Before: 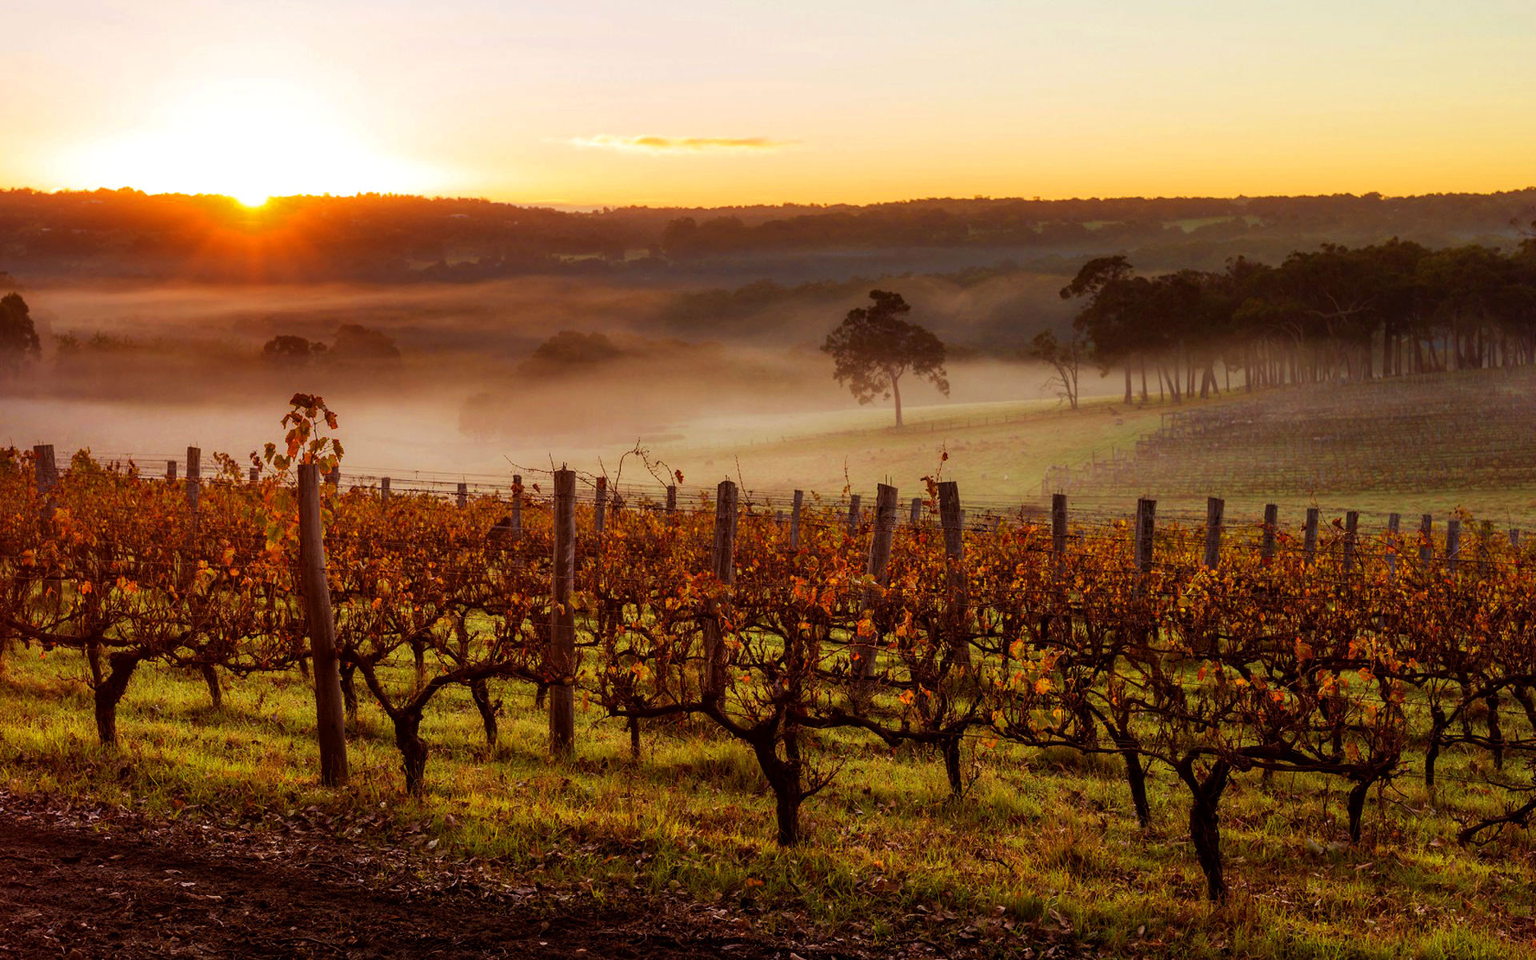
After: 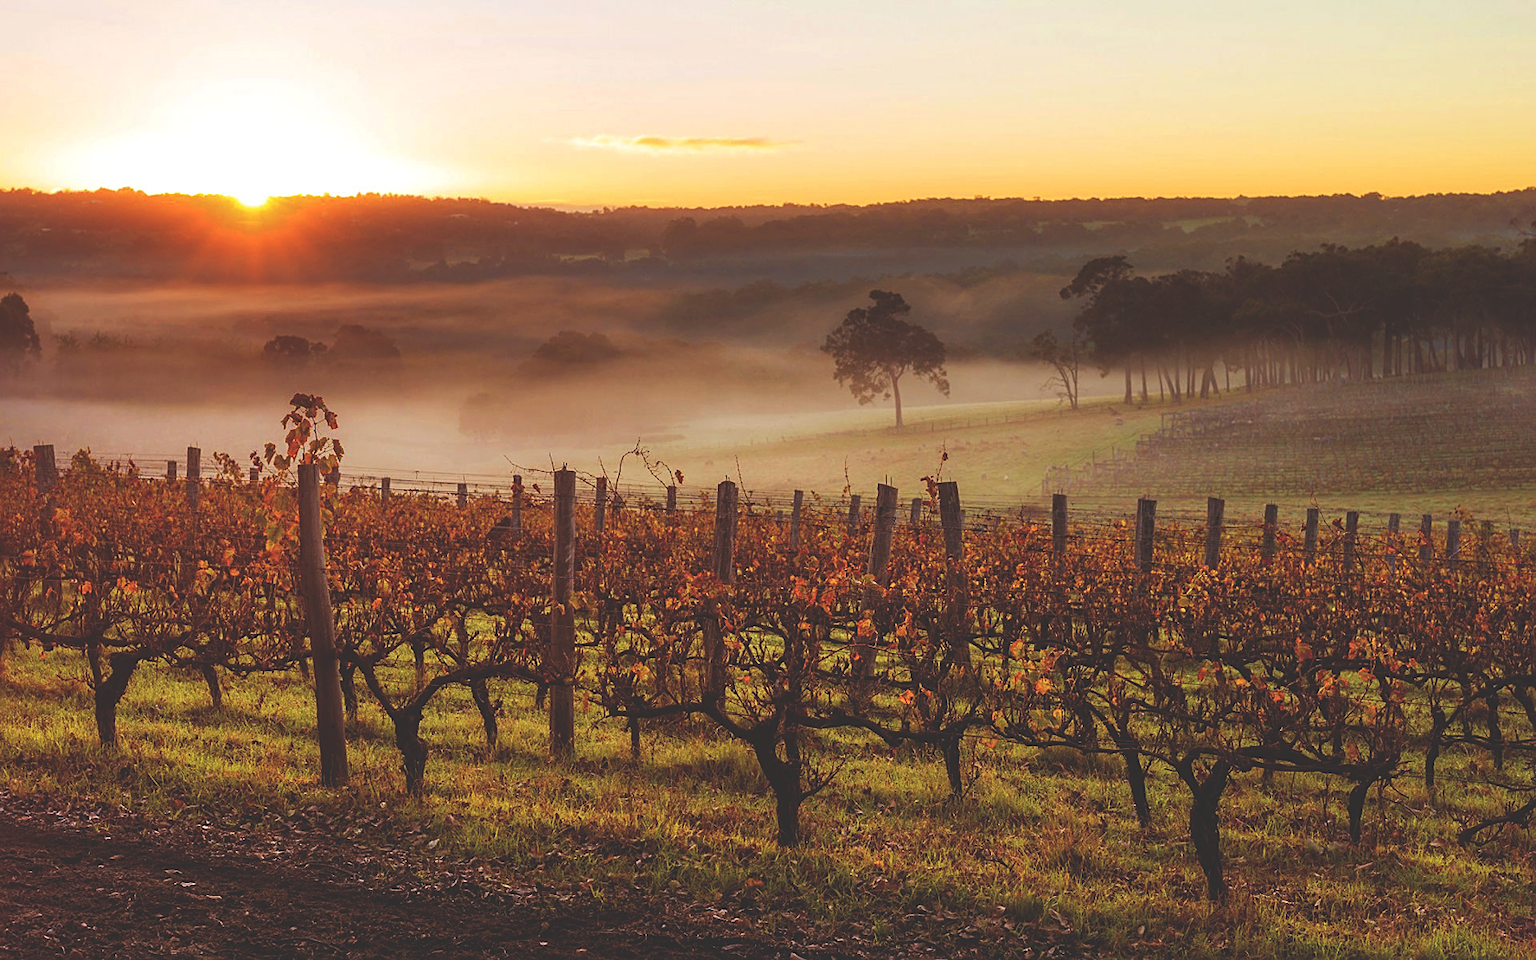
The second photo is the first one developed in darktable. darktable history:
tone curve: color space Lab, independent channels, preserve colors none
sharpen: on, module defaults
exposure: black level correction -0.028, compensate highlight preservation false
